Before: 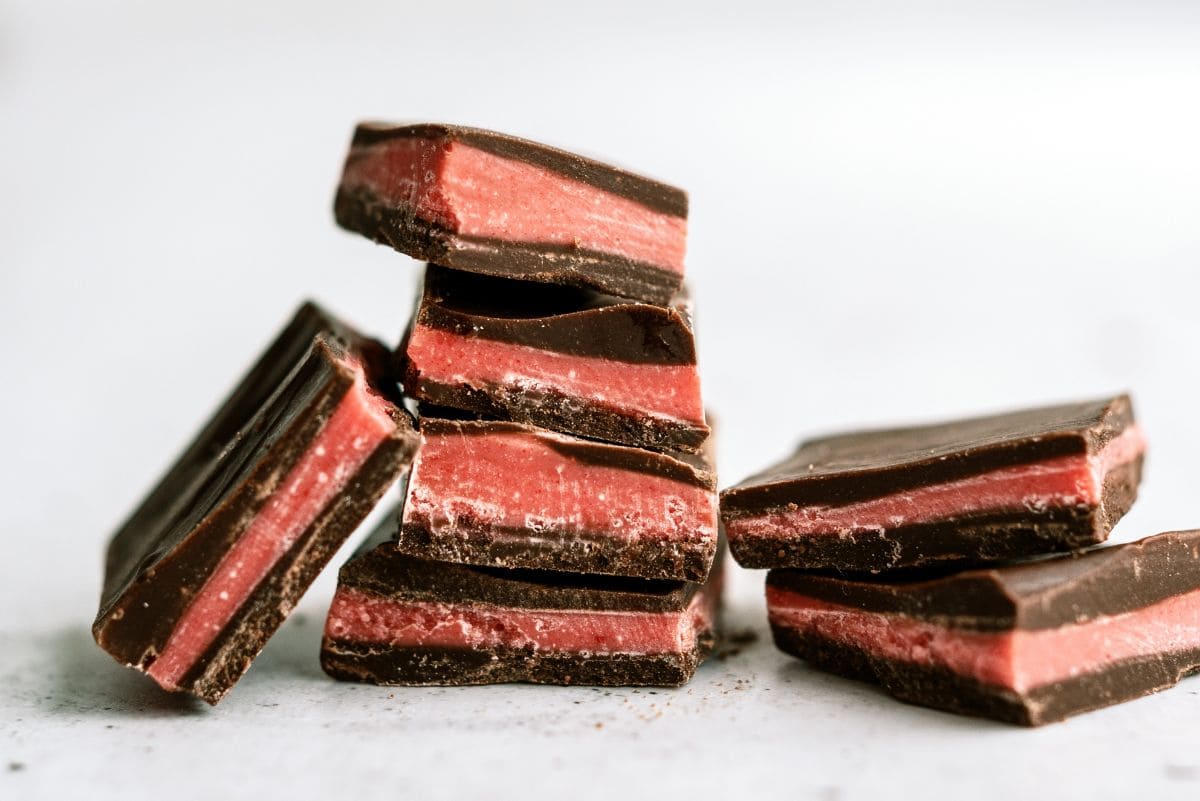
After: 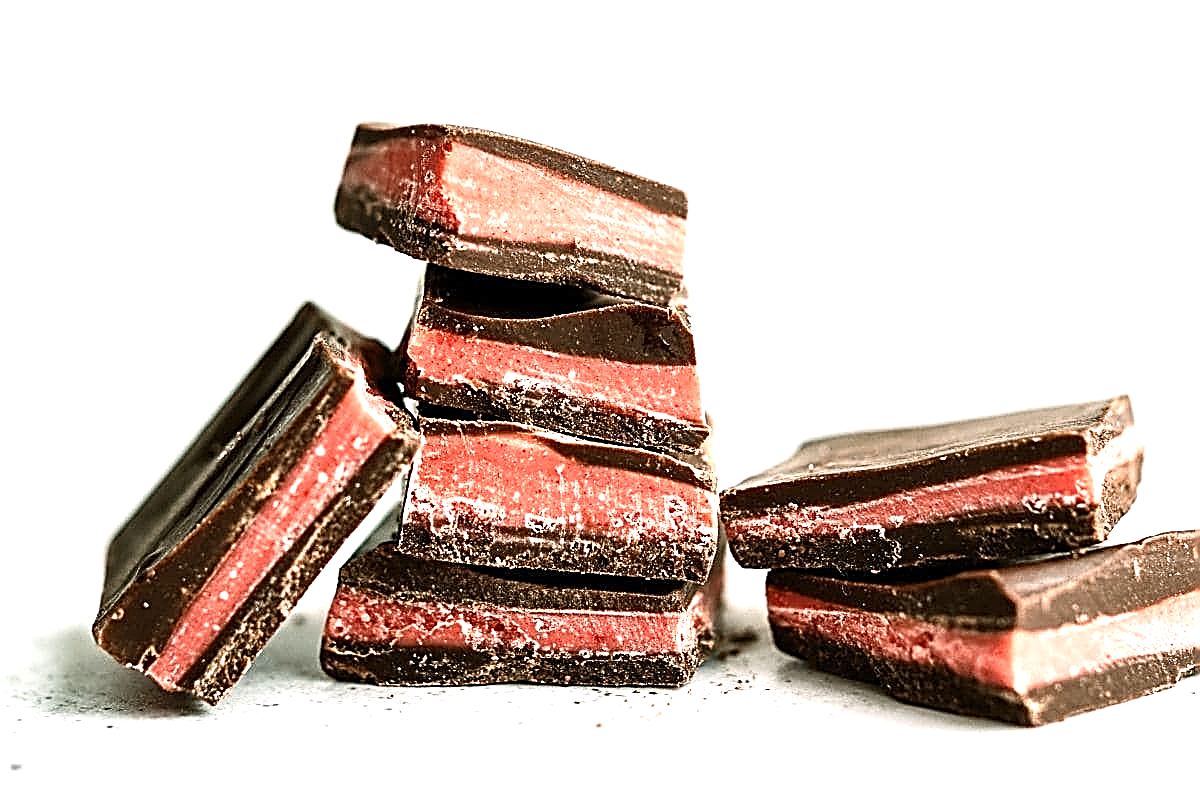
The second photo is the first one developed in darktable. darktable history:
shadows and highlights: shadows -12.5, white point adjustment 4, highlights 28.33
exposure: exposure 0.77 EV, compensate highlight preservation false
sharpen: amount 2
